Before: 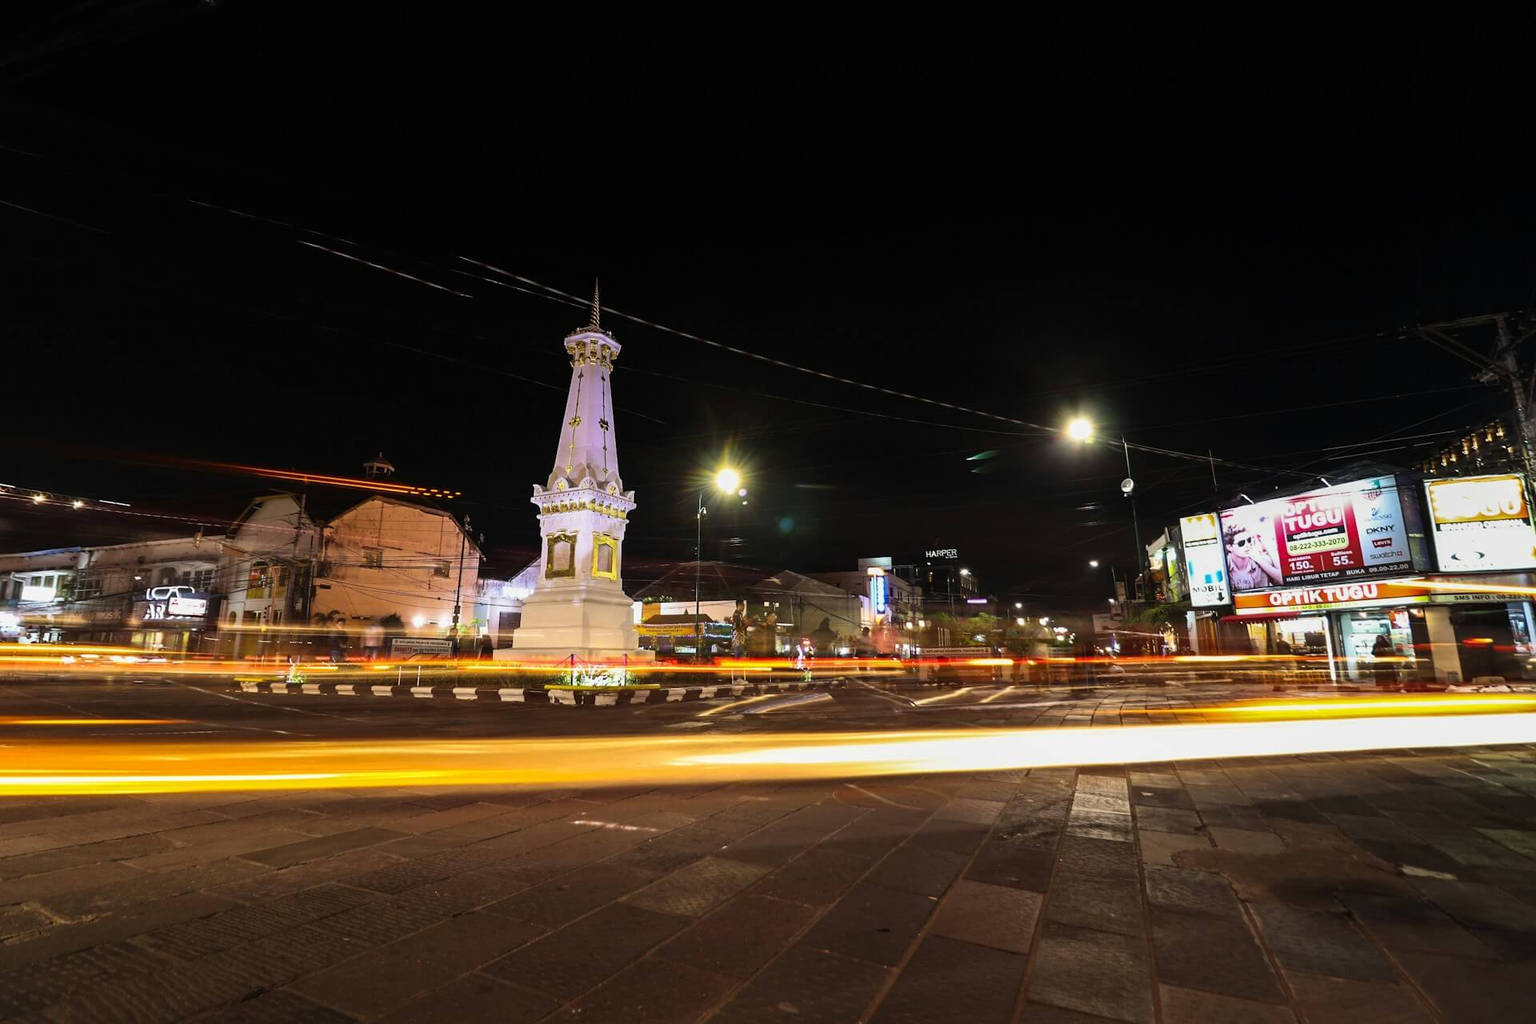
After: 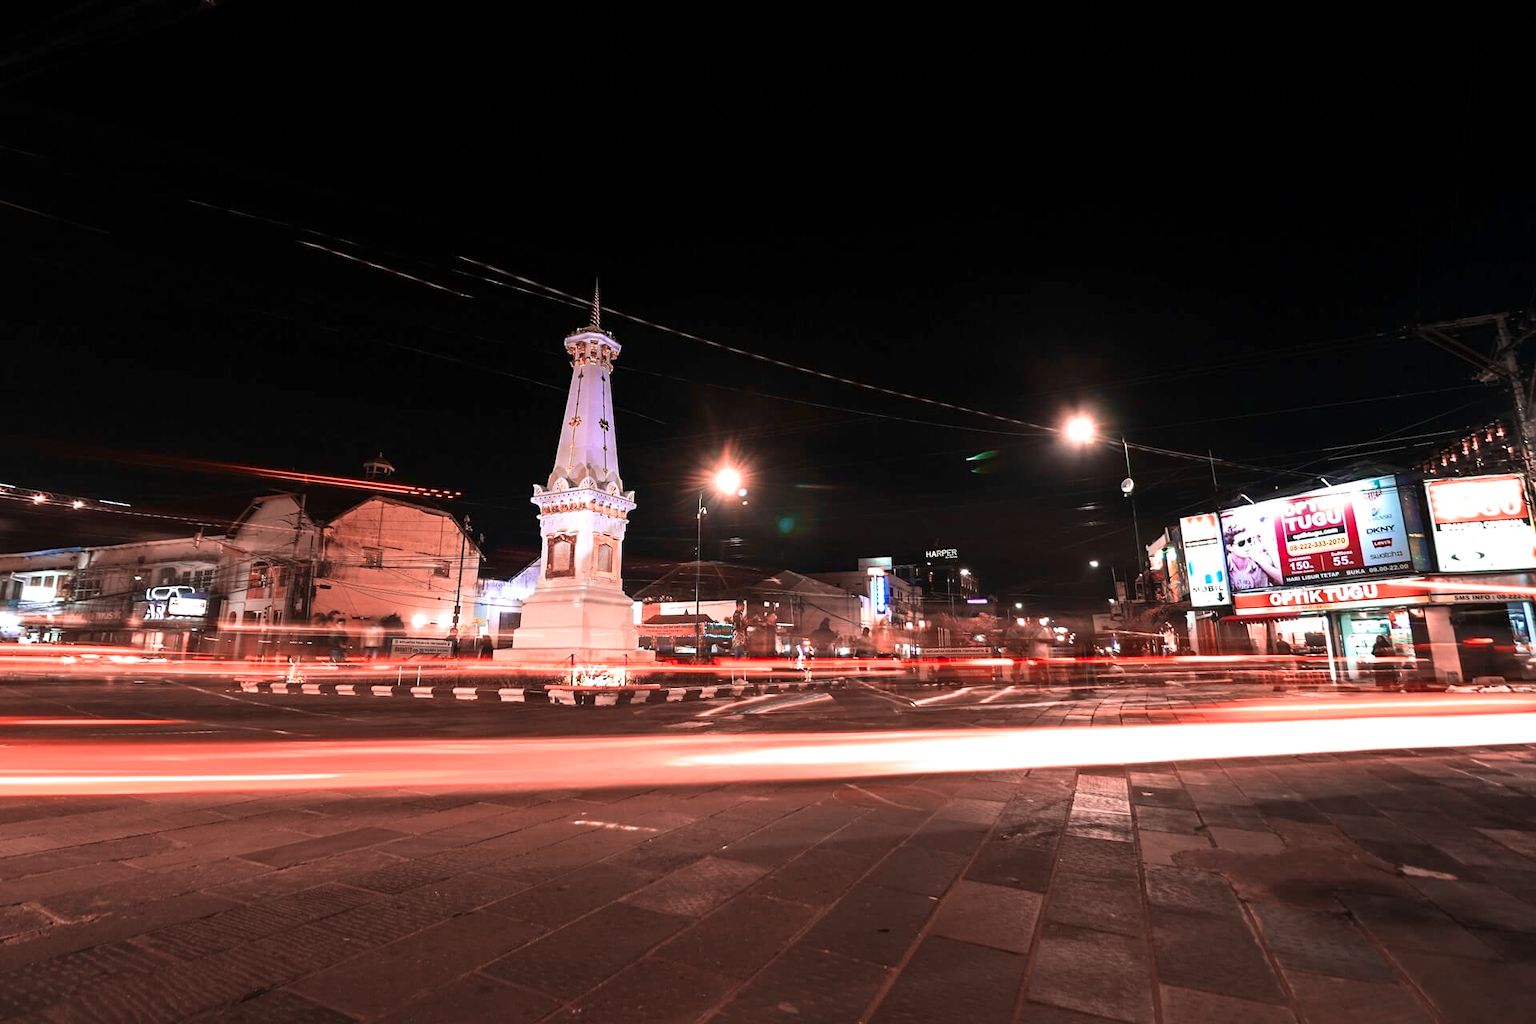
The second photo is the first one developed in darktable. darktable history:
local contrast: mode bilateral grid, contrast 100, coarseness 100, detail 91%, midtone range 0.2
exposure: black level correction 0.001, exposure 0.5 EV, compensate exposure bias true, compensate highlight preservation false
velvia: on, module defaults
color zones: curves: ch2 [(0, 0.5) (0.084, 0.497) (0.323, 0.335) (0.4, 0.497) (1, 0.5)], process mode strong
